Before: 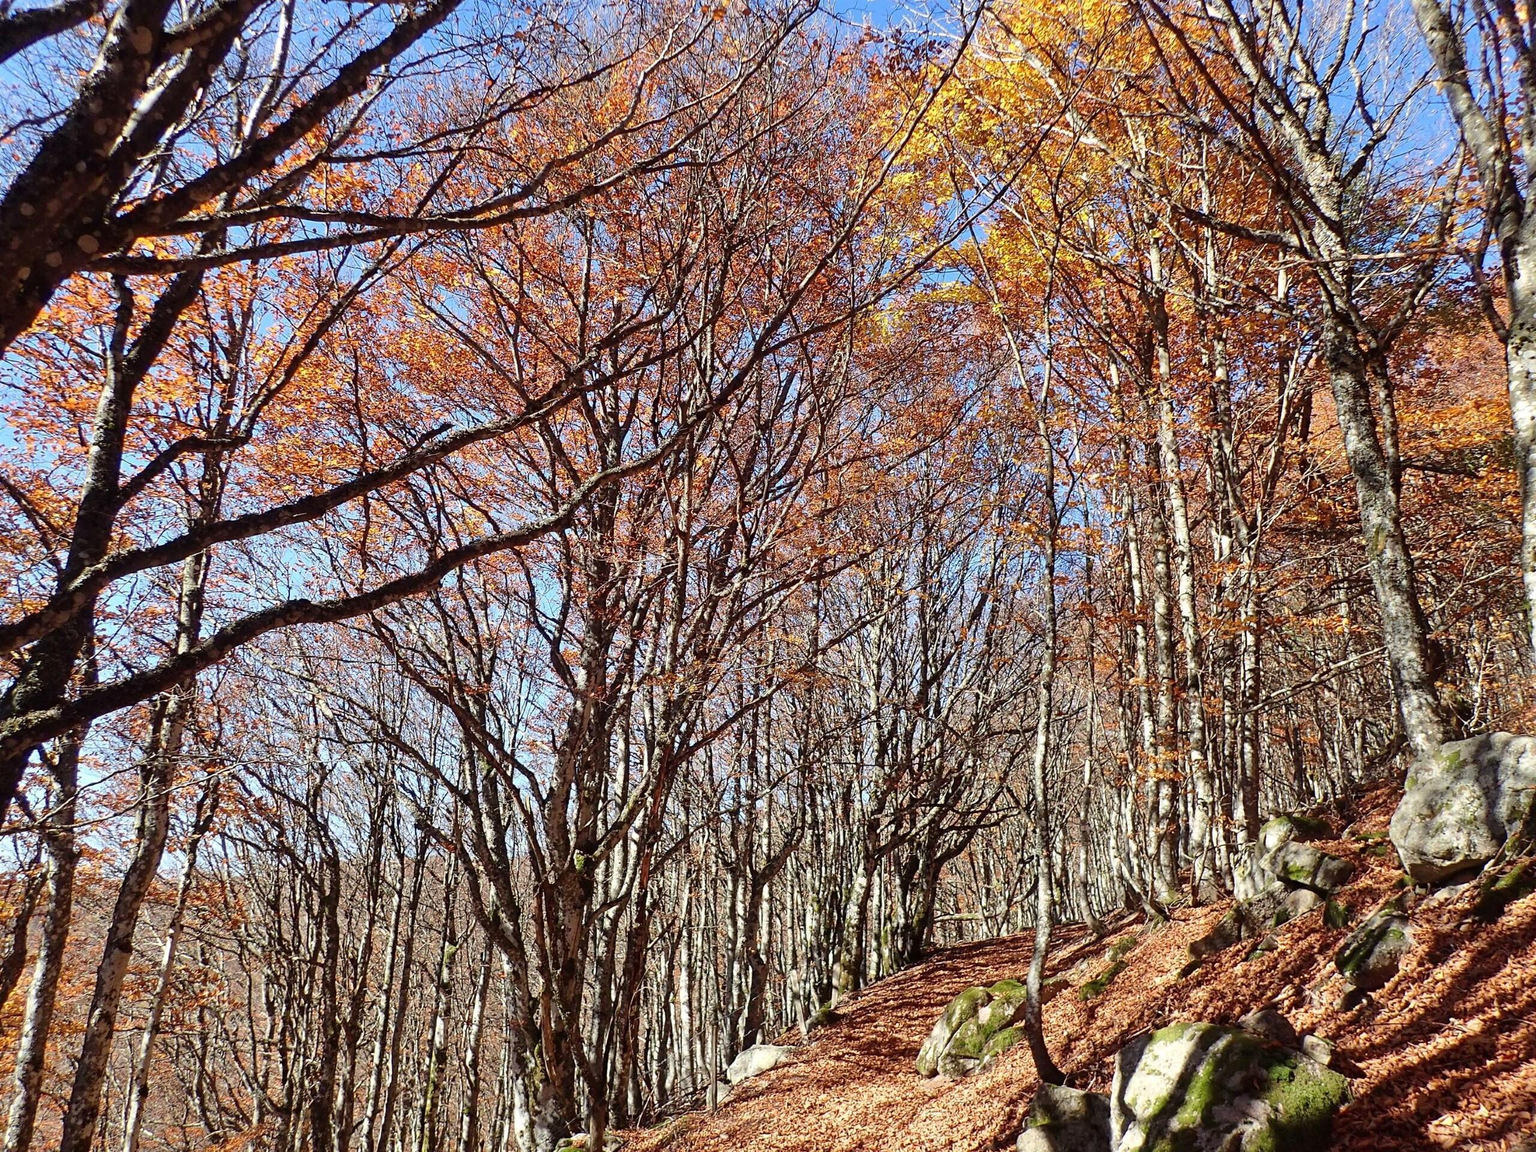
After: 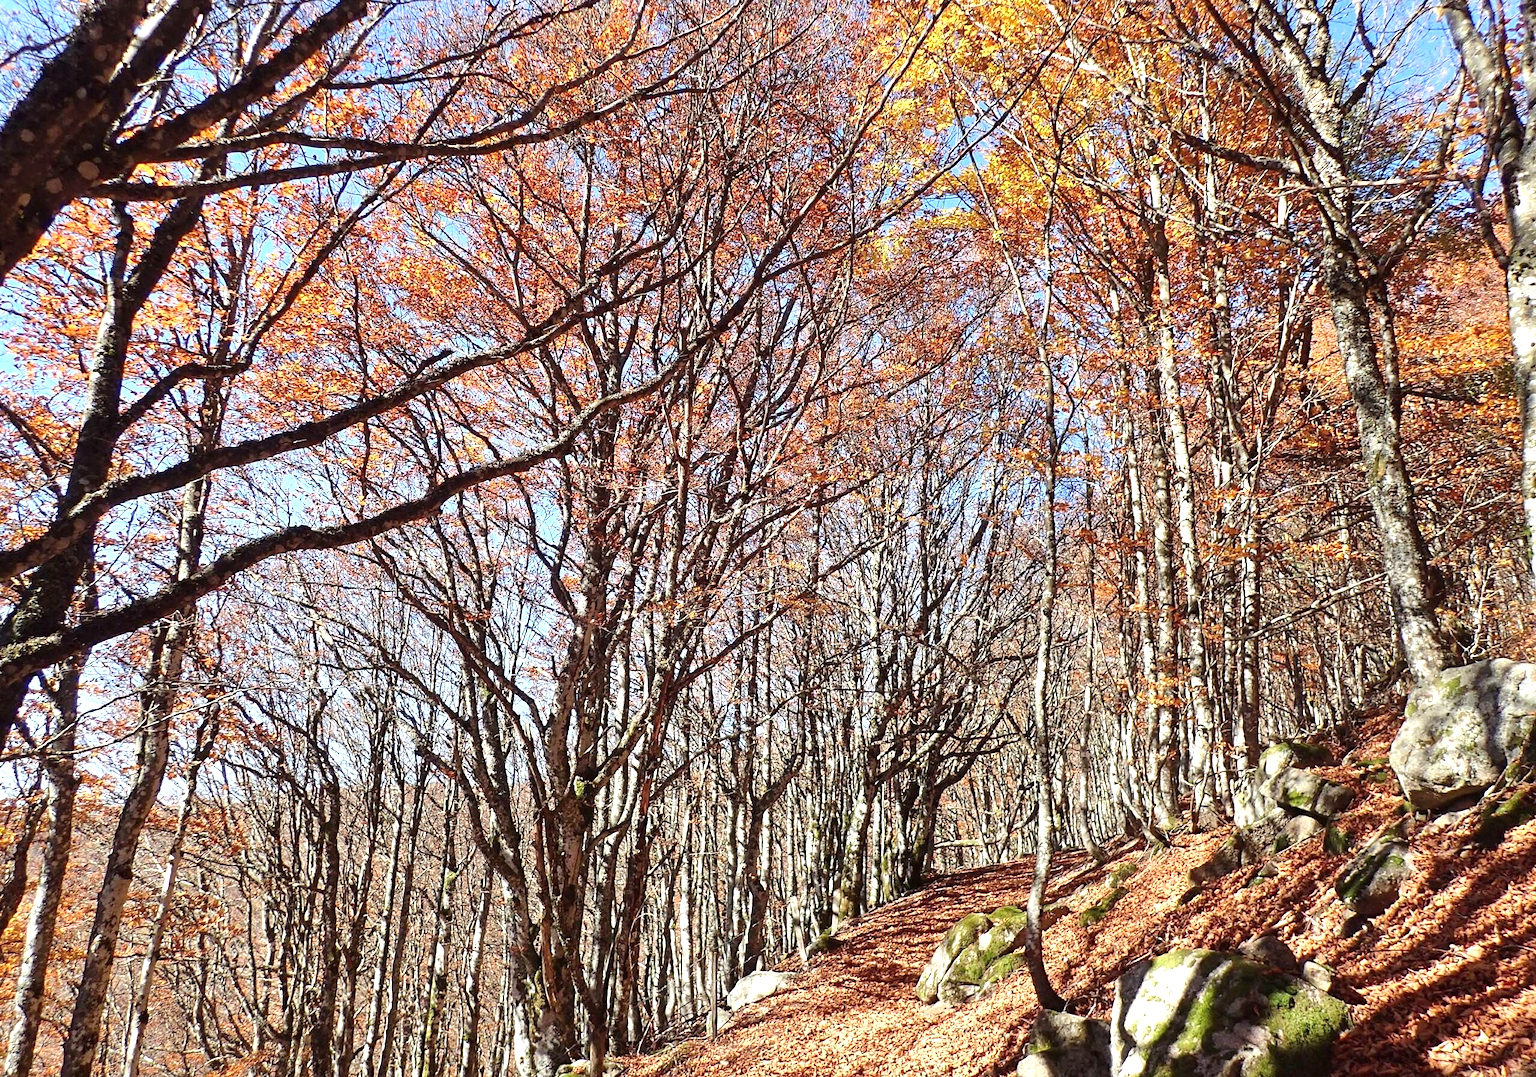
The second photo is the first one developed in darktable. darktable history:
exposure: black level correction 0, exposure 0.591 EV, compensate highlight preservation false
crop and rotate: top 6.418%
